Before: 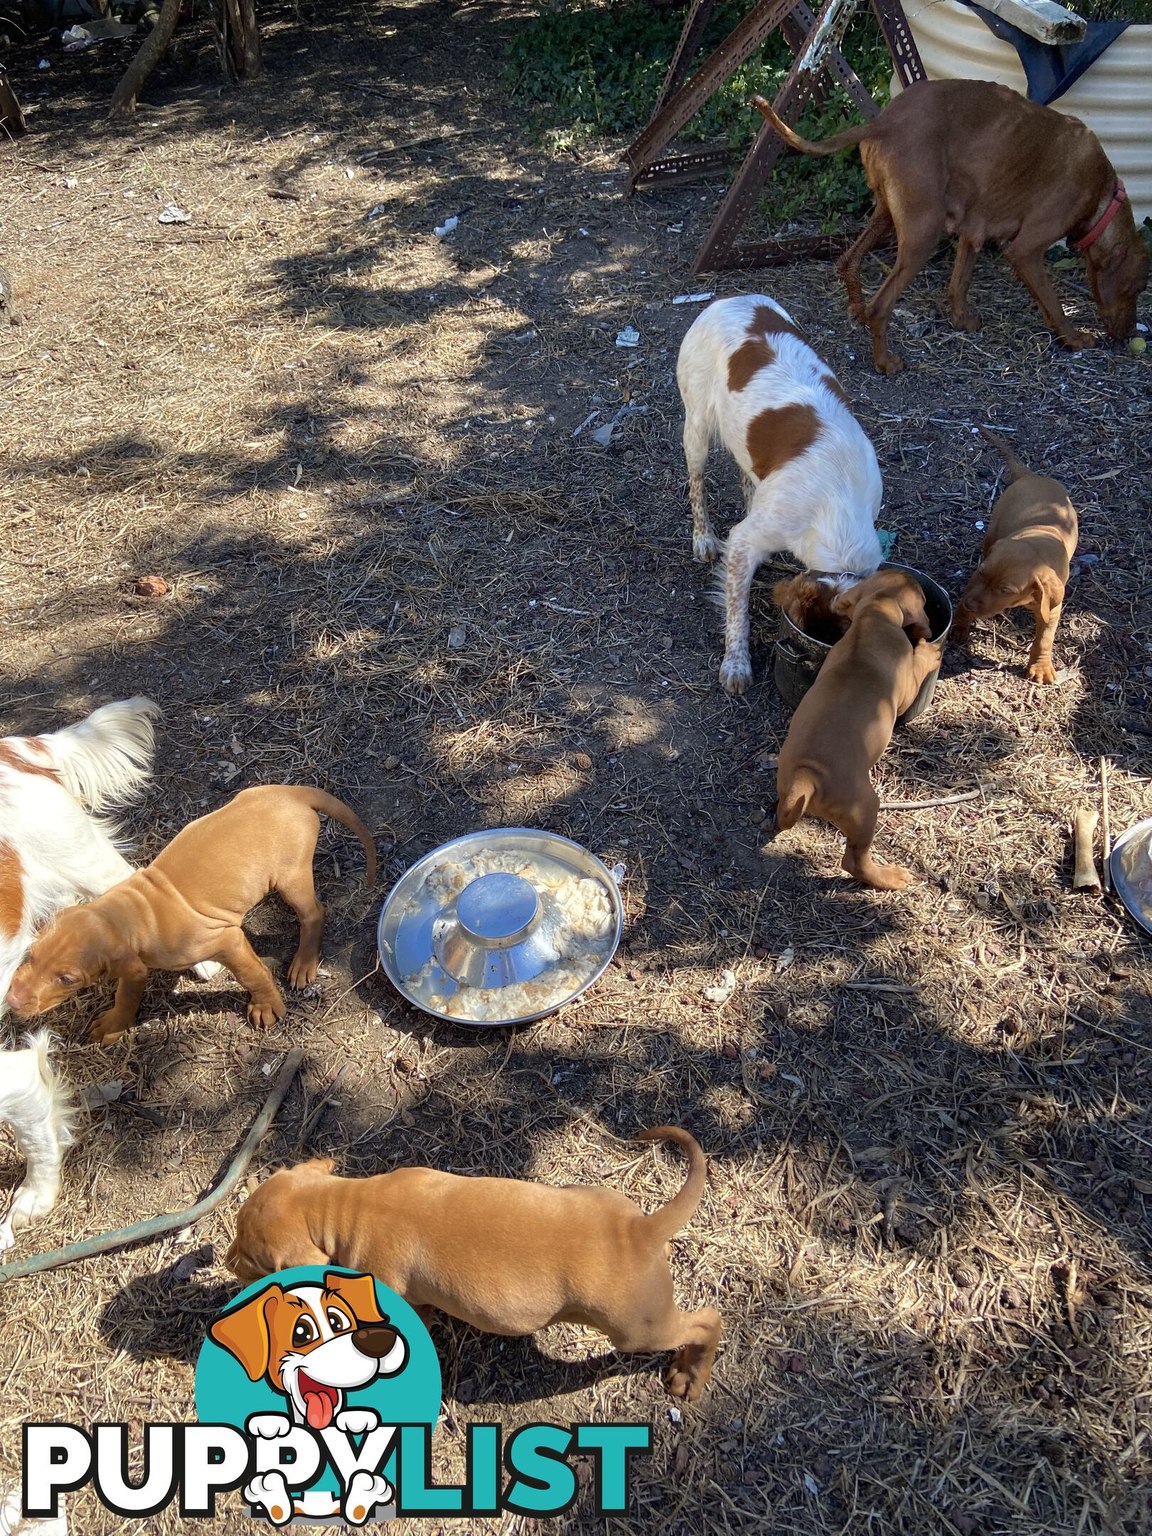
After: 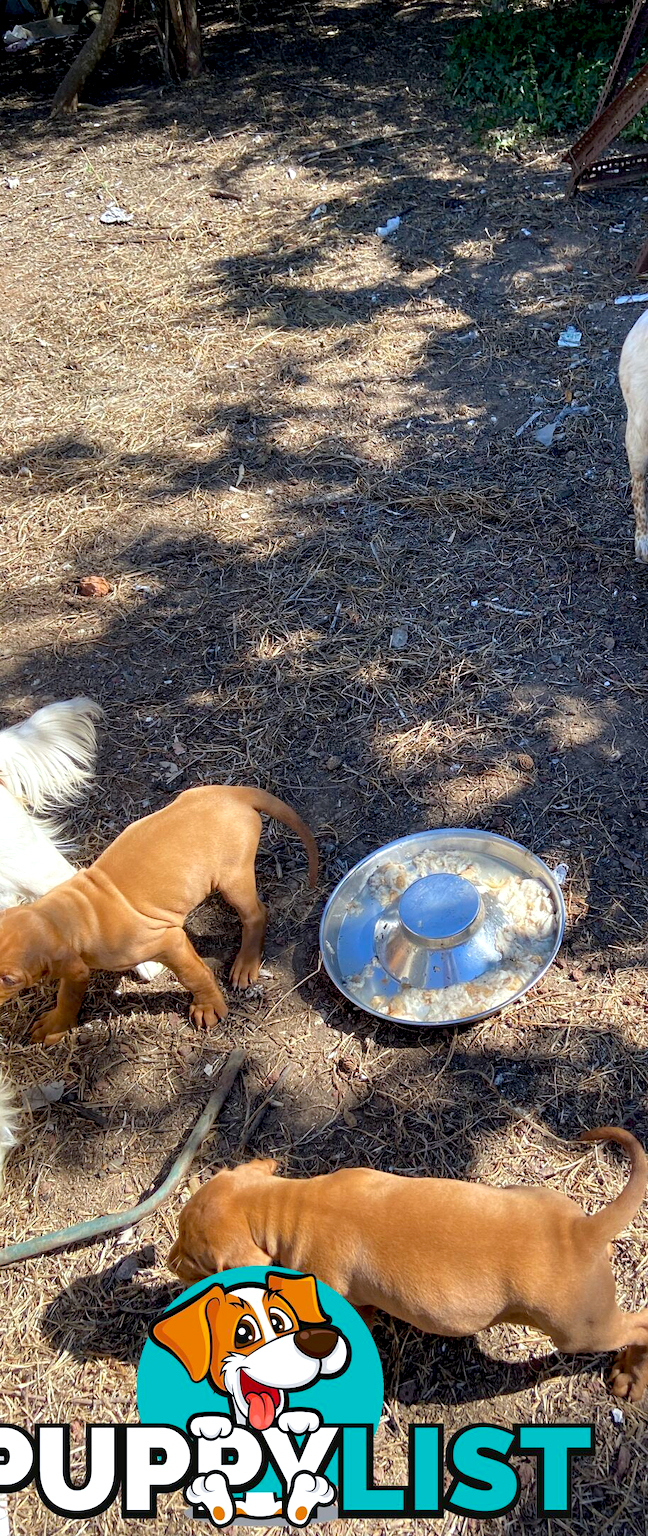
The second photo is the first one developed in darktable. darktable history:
exposure: black level correction 0.007, exposure 0.159 EV, compensate highlight preservation false
white balance: red 0.983, blue 1.036
crop: left 5.114%, right 38.589%
